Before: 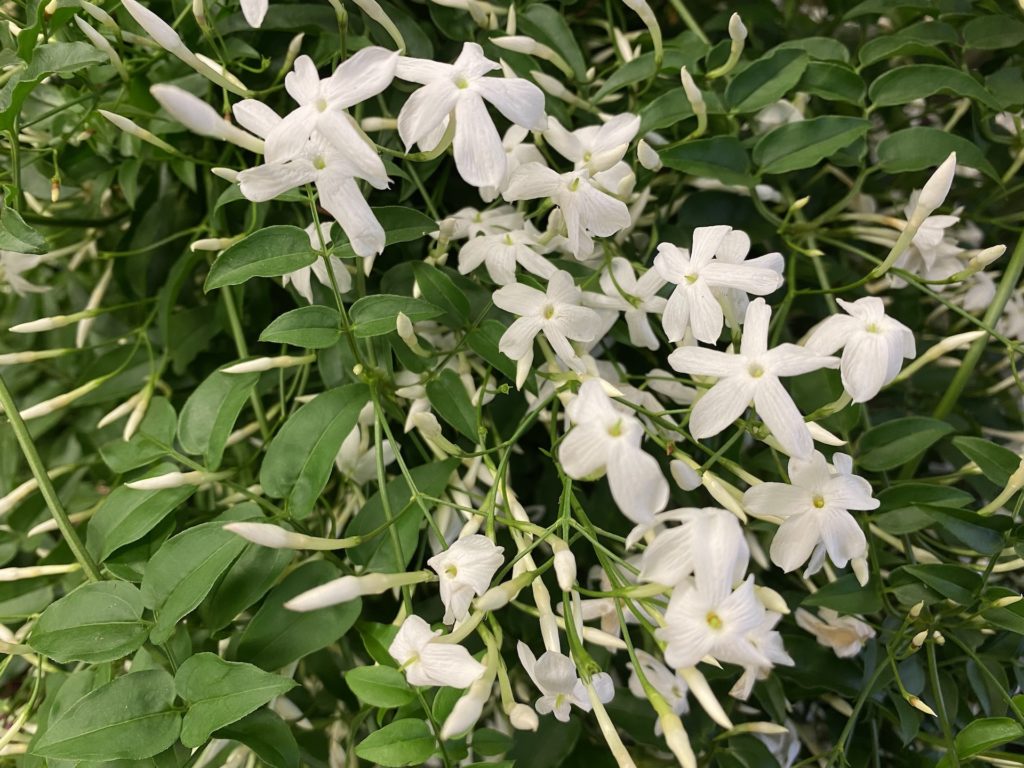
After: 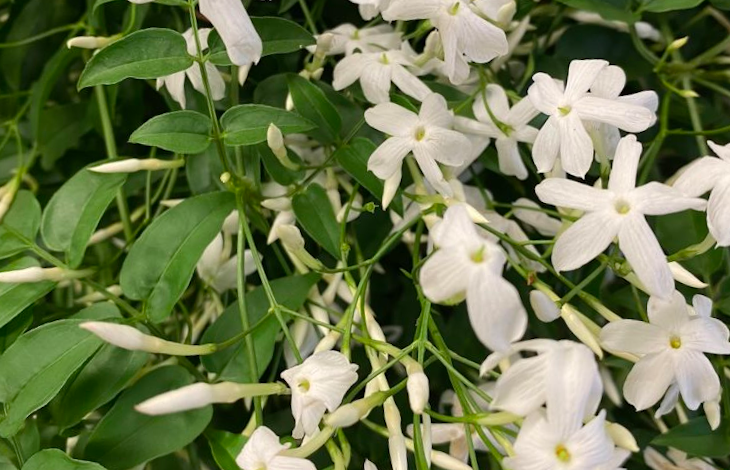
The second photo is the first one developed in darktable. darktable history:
crop and rotate: angle -4.09°, left 9.769%, top 21.258%, right 12.31%, bottom 11.814%
